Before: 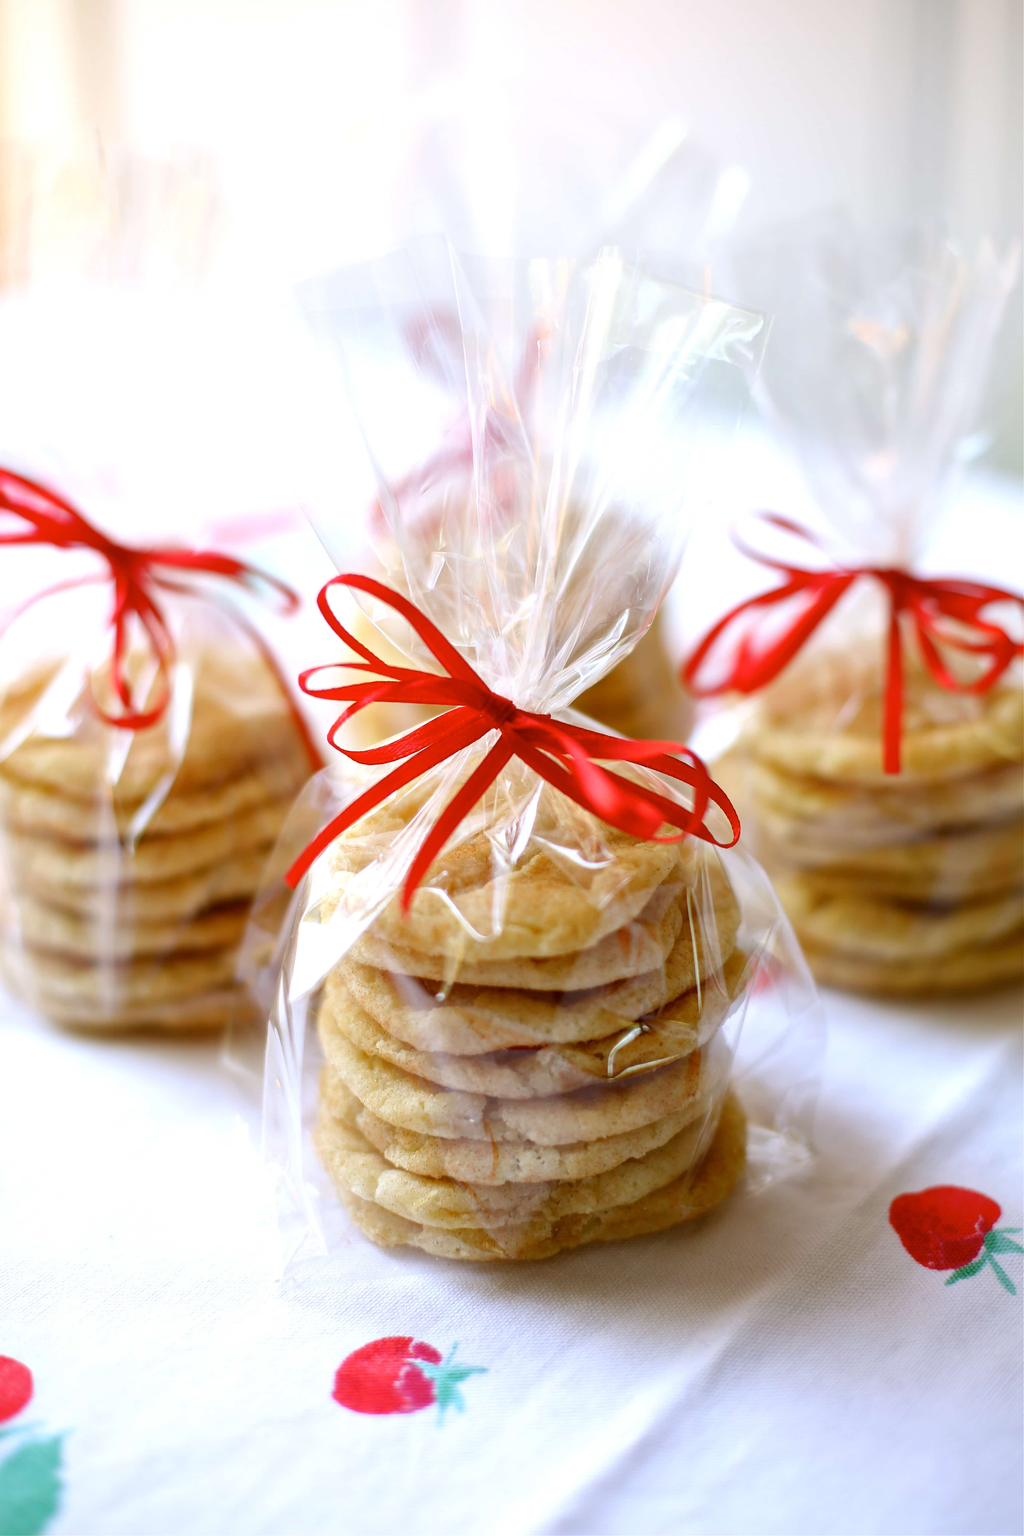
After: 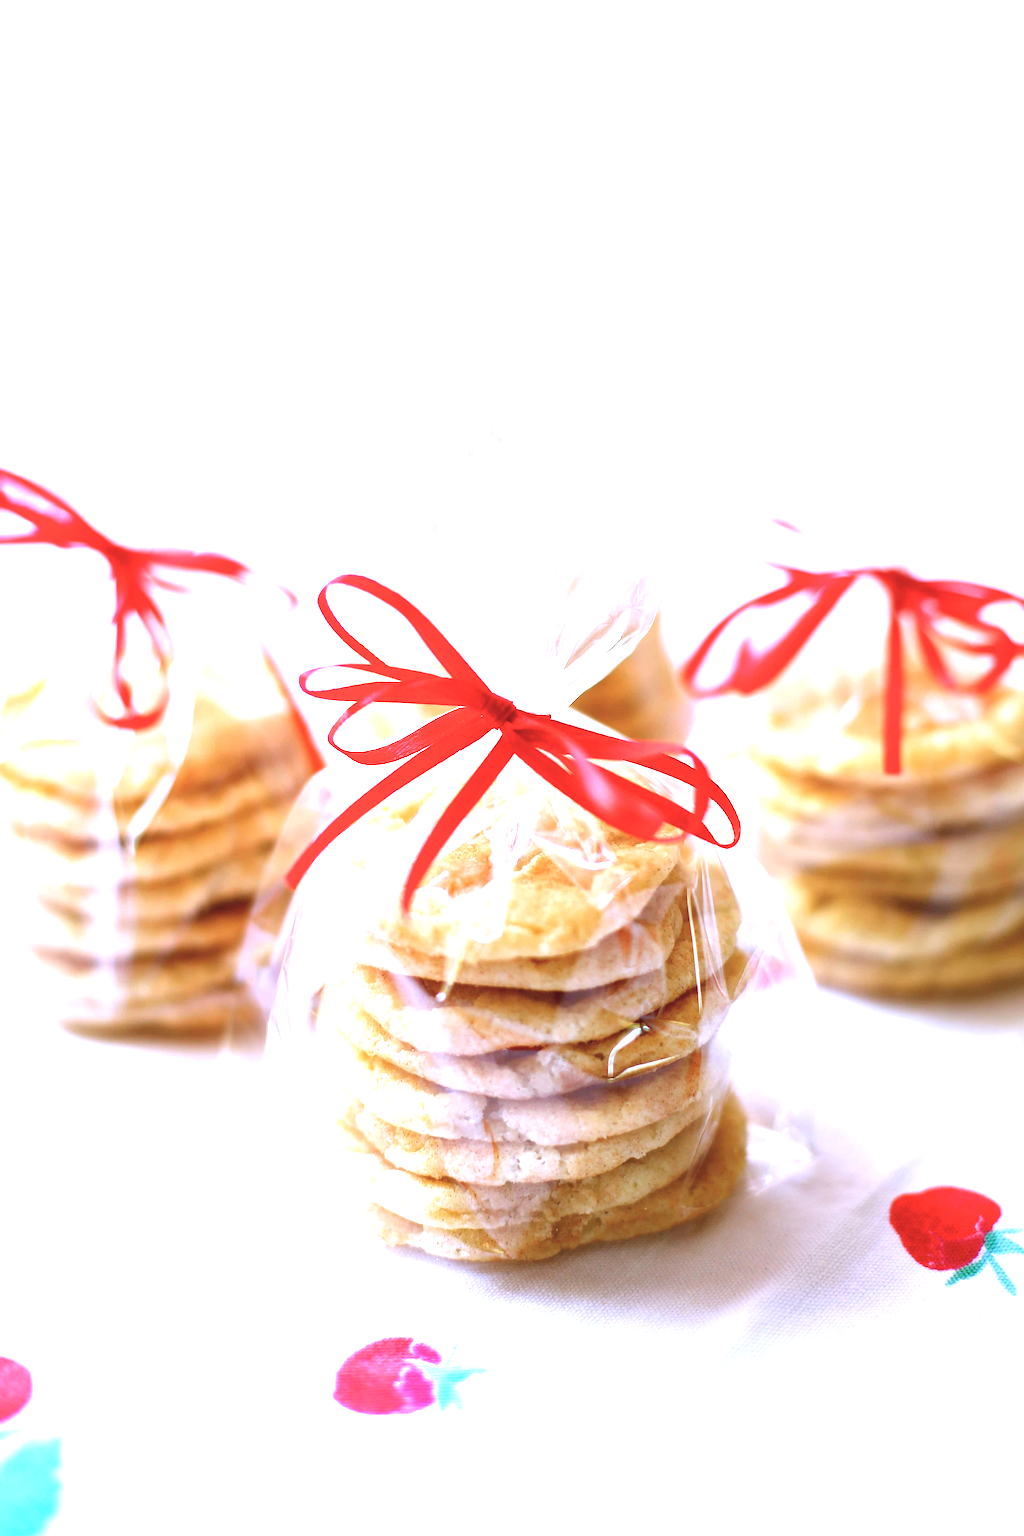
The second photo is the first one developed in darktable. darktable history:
color calibration: illuminant as shot in camera, x 0.379, y 0.397, temperature 4143.97 K
sharpen: on, module defaults
exposure: black level correction -0.002, exposure 1.362 EV, compensate highlight preservation false
